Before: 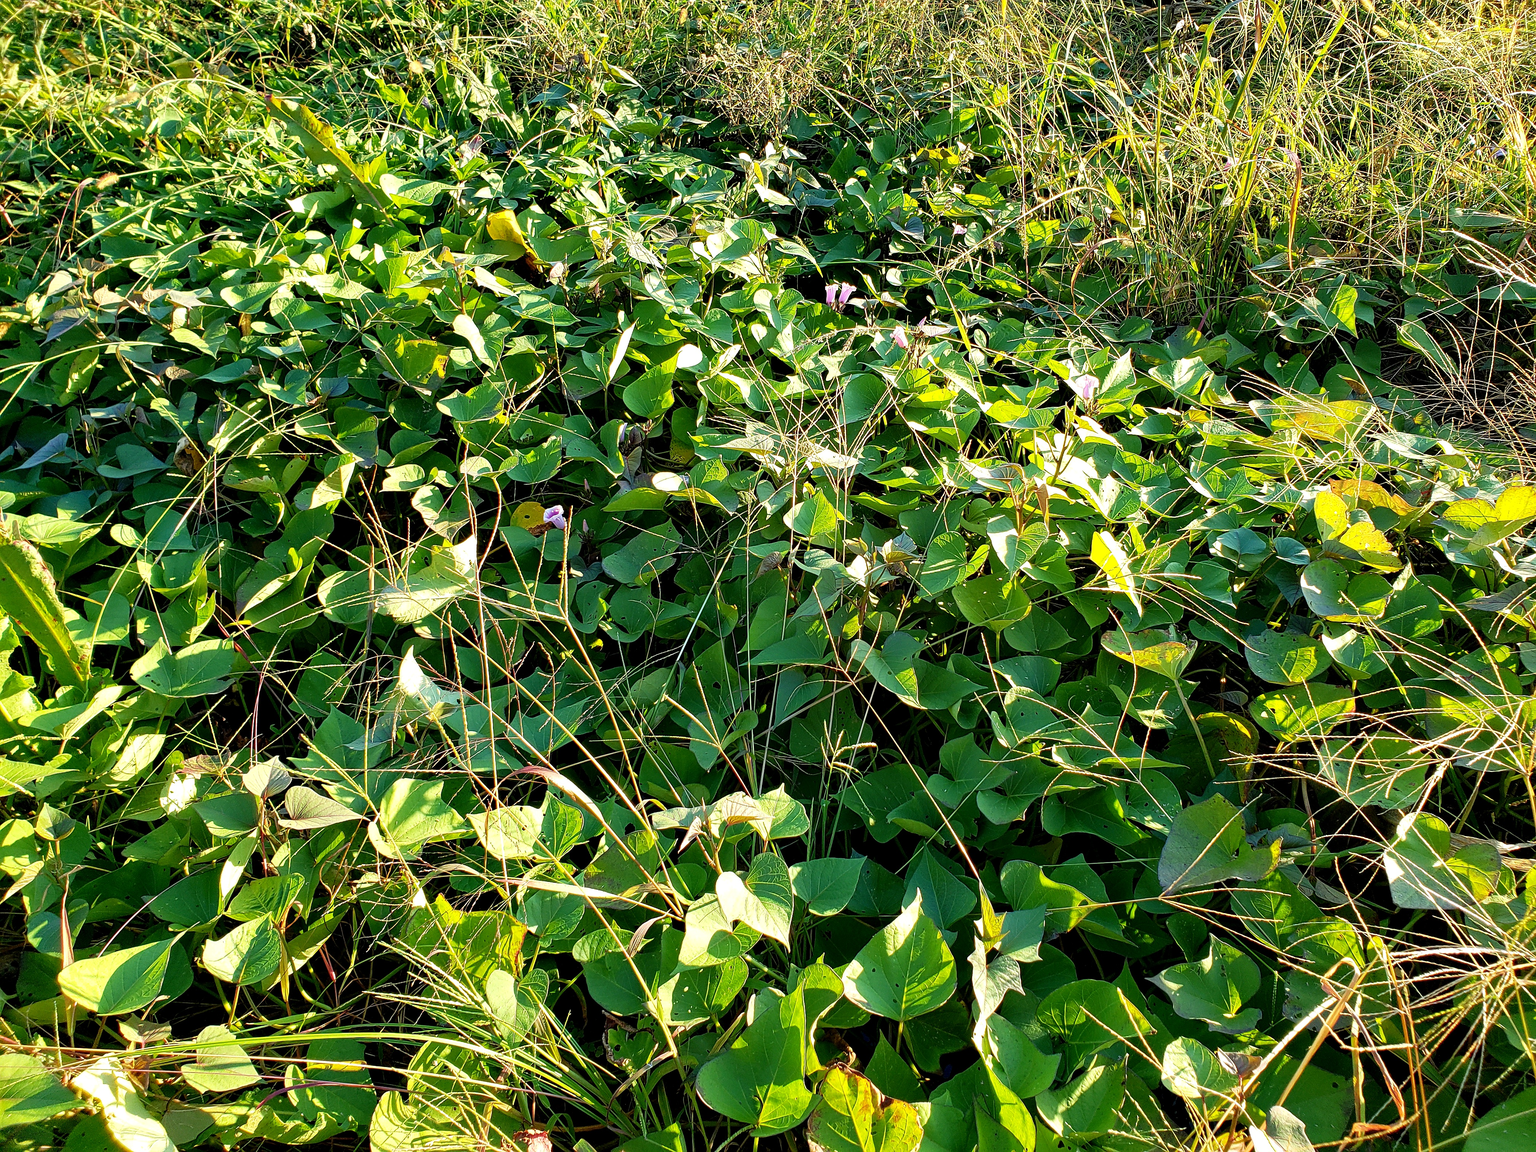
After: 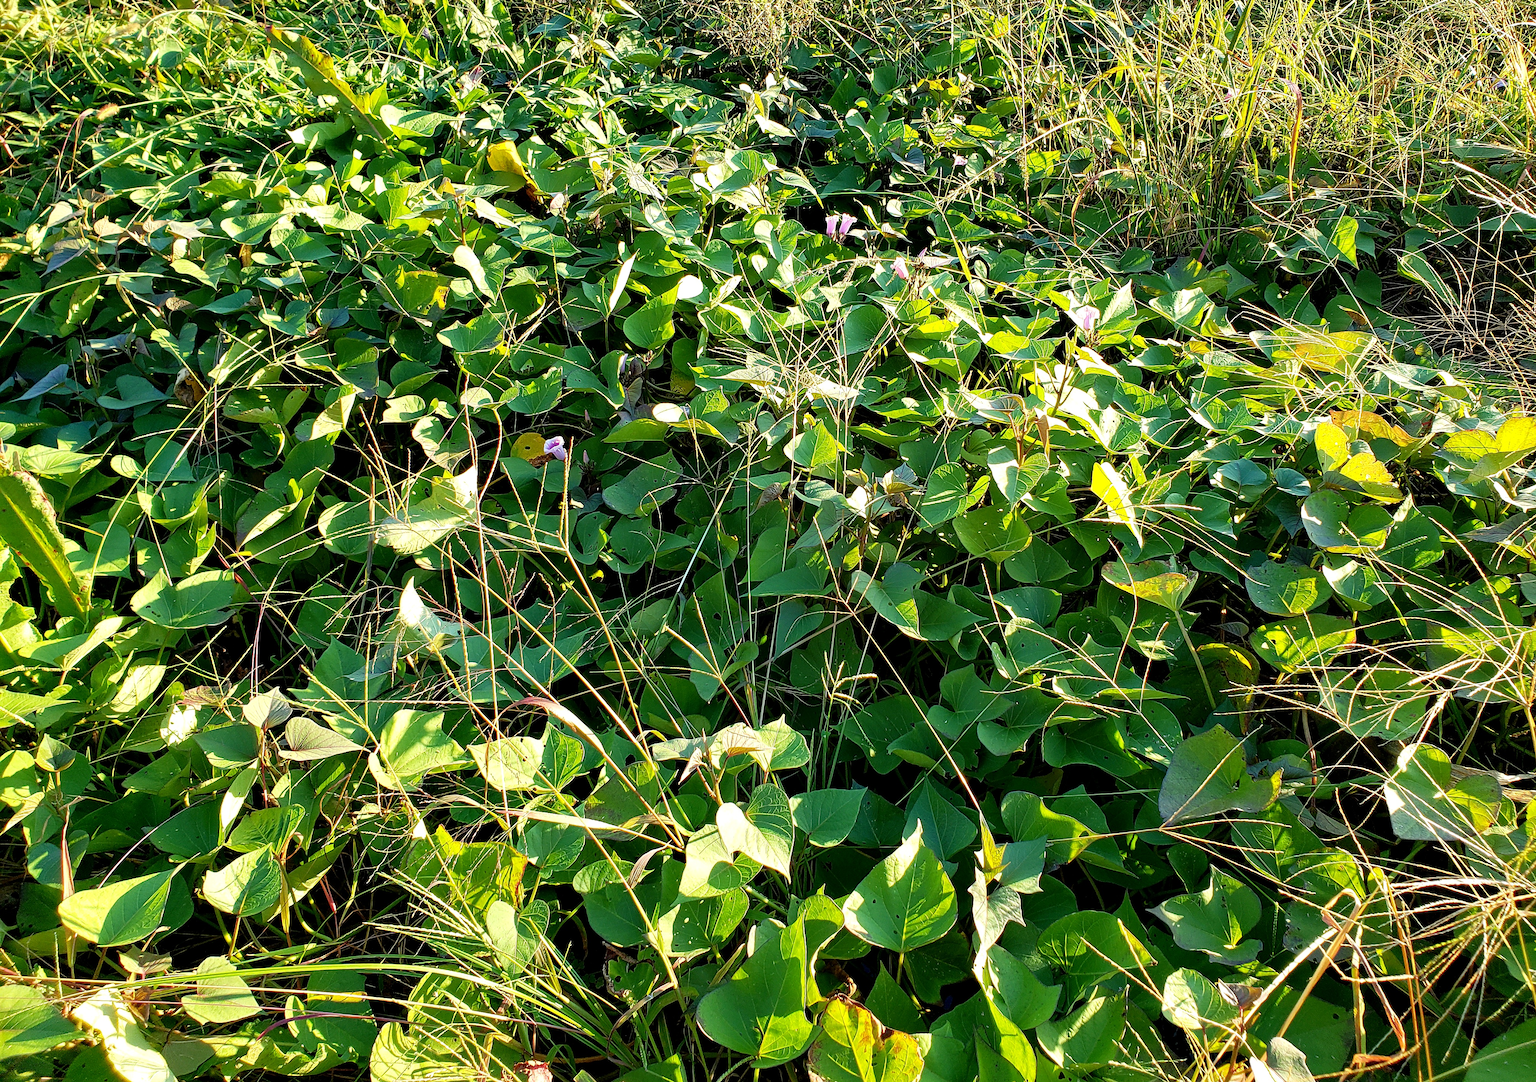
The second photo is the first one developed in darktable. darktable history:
crop and rotate: top 6.084%
